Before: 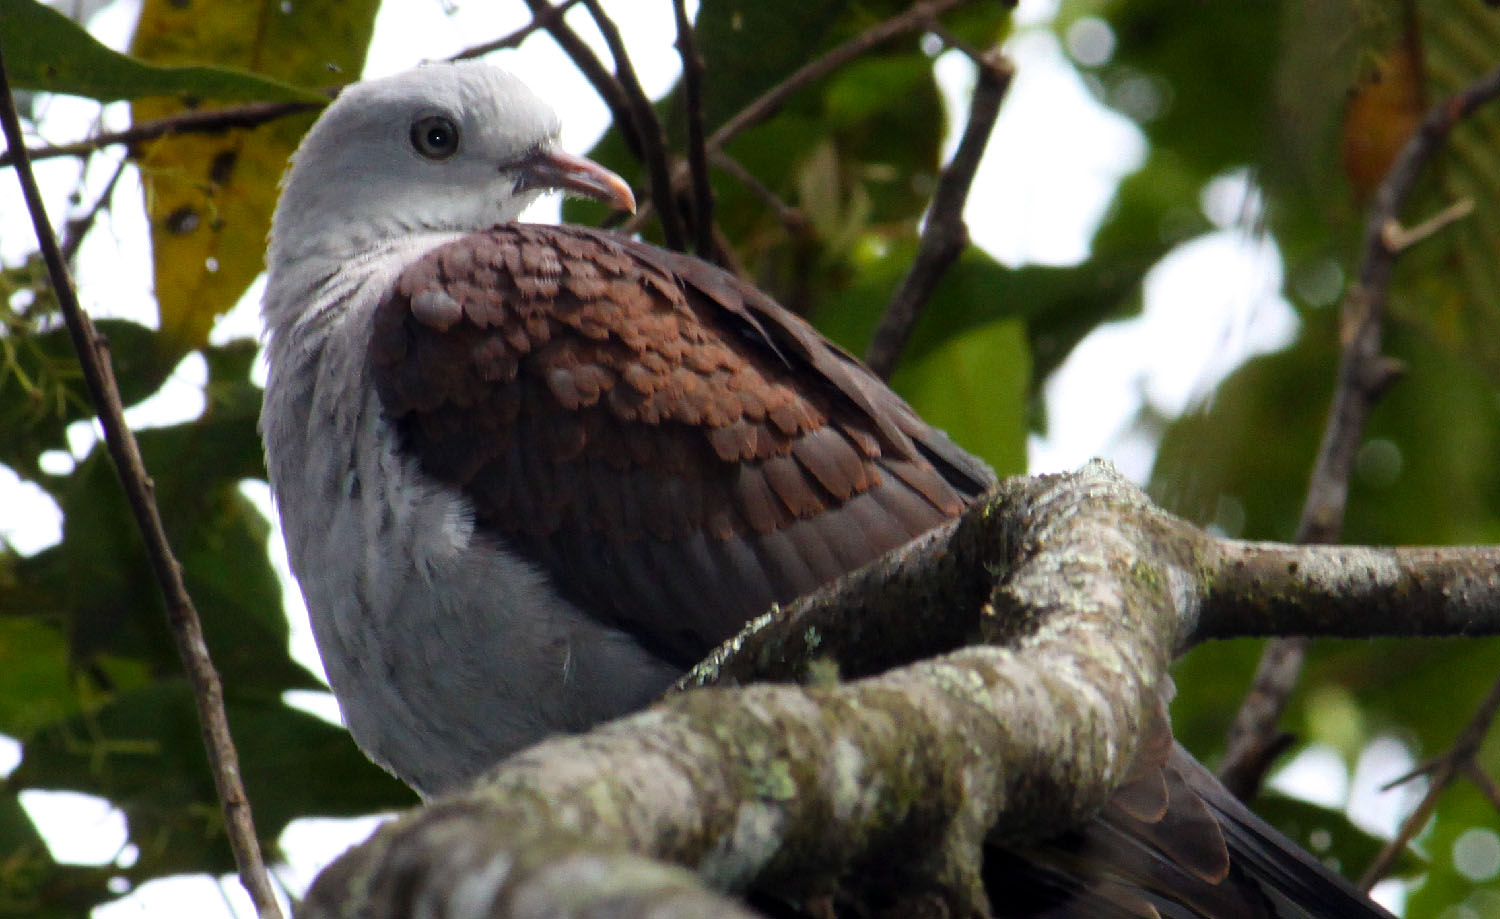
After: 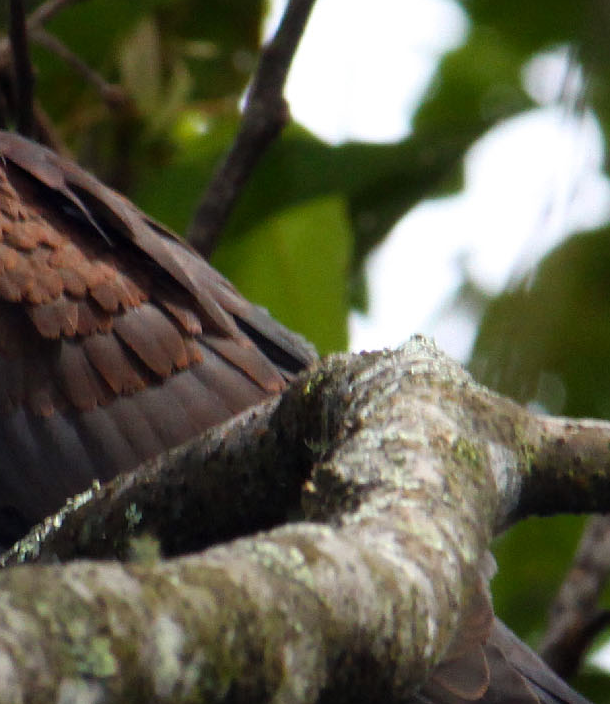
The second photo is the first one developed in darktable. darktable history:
crop: left 45.331%, top 13.386%, right 14.001%, bottom 9.983%
